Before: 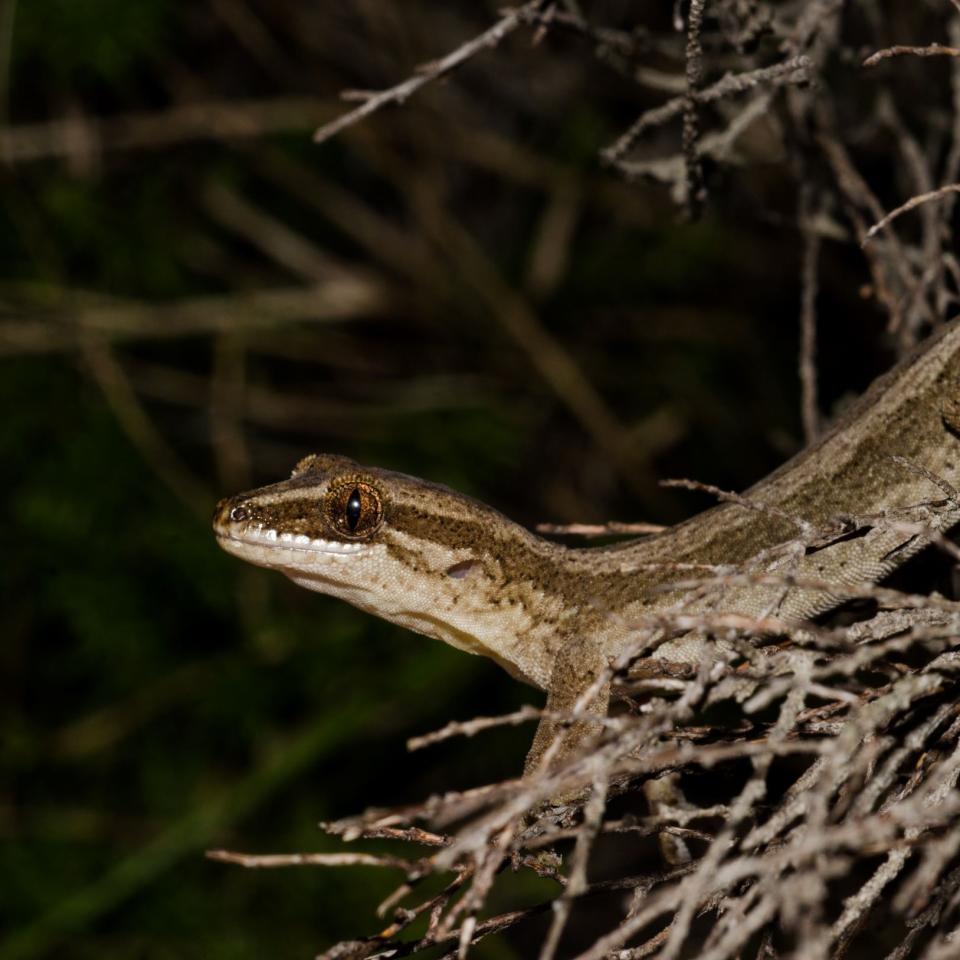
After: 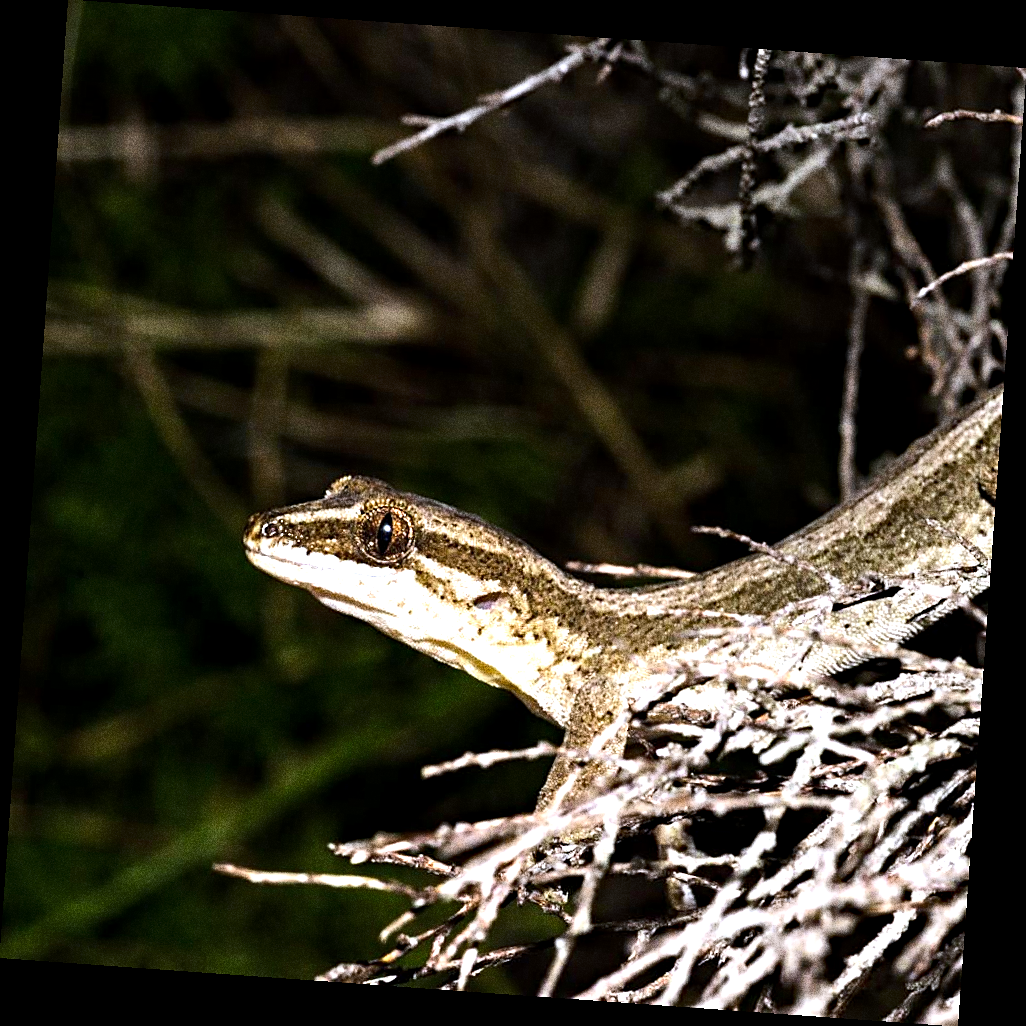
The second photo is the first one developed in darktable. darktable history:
exposure: black level correction 0.001, exposure 1.398 EV, compensate exposure bias true, compensate highlight preservation false
sharpen: on, module defaults
white balance: red 0.948, green 1.02, blue 1.176
graduated density: on, module defaults
tone equalizer: -8 EV -0.75 EV, -7 EV -0.7 EV, -6 EV -0.6 EV, -5 EV -0.4 EV, -3 EV 0.4 EV, -2 EV 0.6 EV, -1 EV 0.7 EV, +0 EV 0.75 EV, edges refinement/feathering 500, mask exposure compensation -1.57 EV, preserve details no
rotate and perspective: rotation 4.1°, automatic cropping off
grain: coarseness 10.62 ISO, strength 55.56%
haze removal: compatibility mode true, adaptive false
